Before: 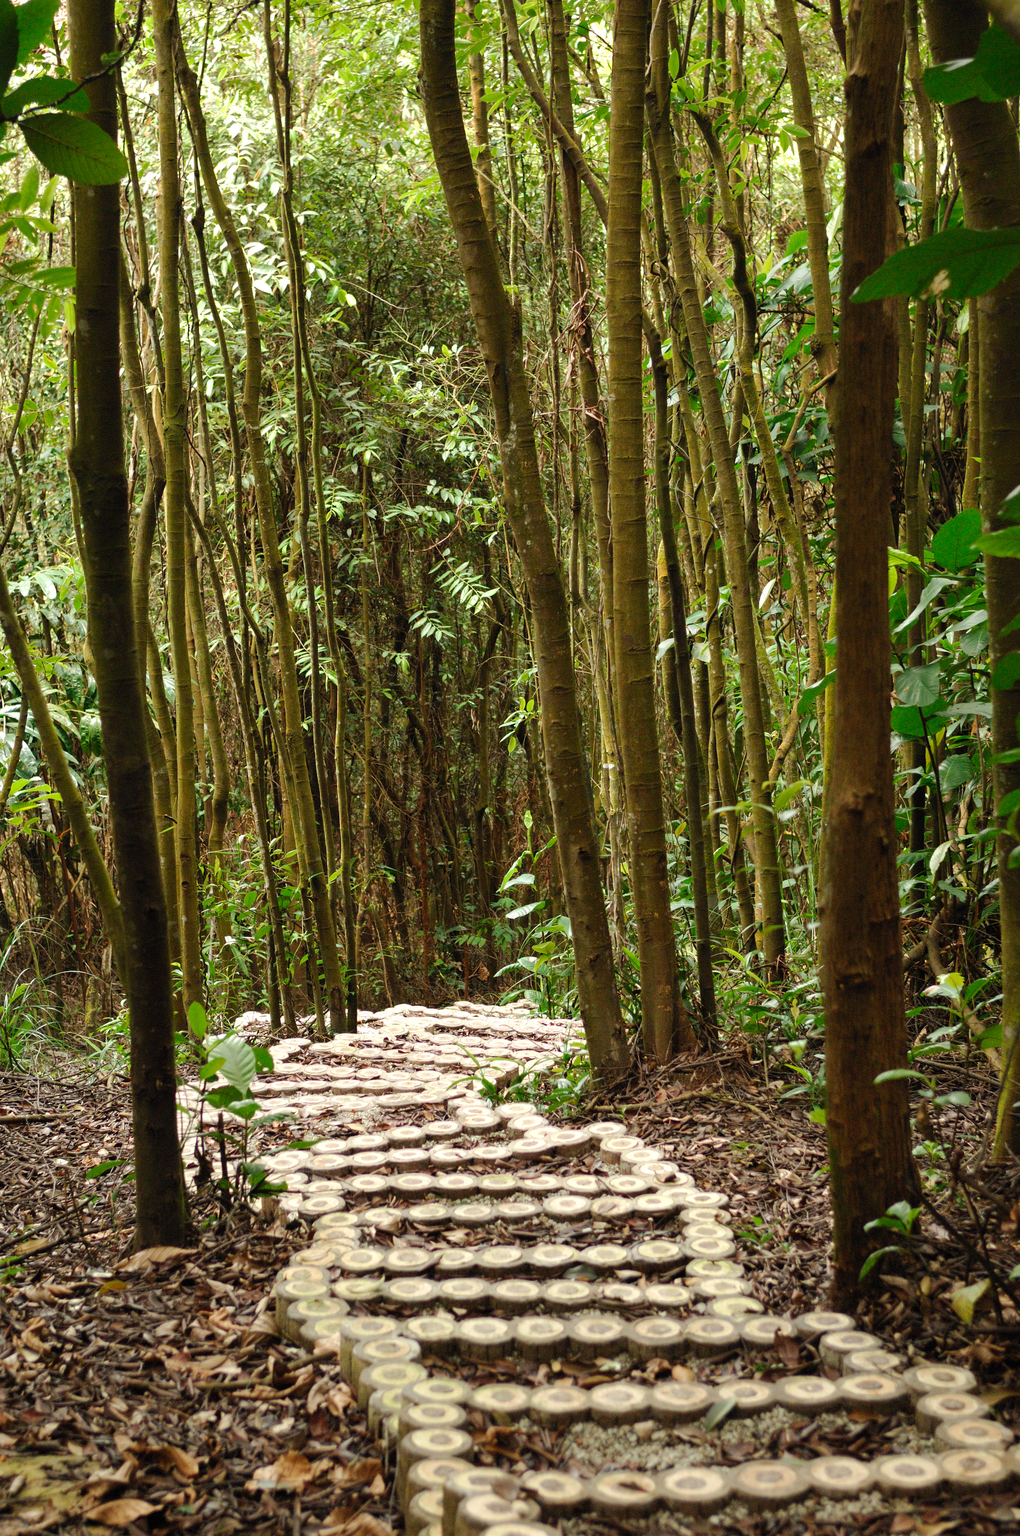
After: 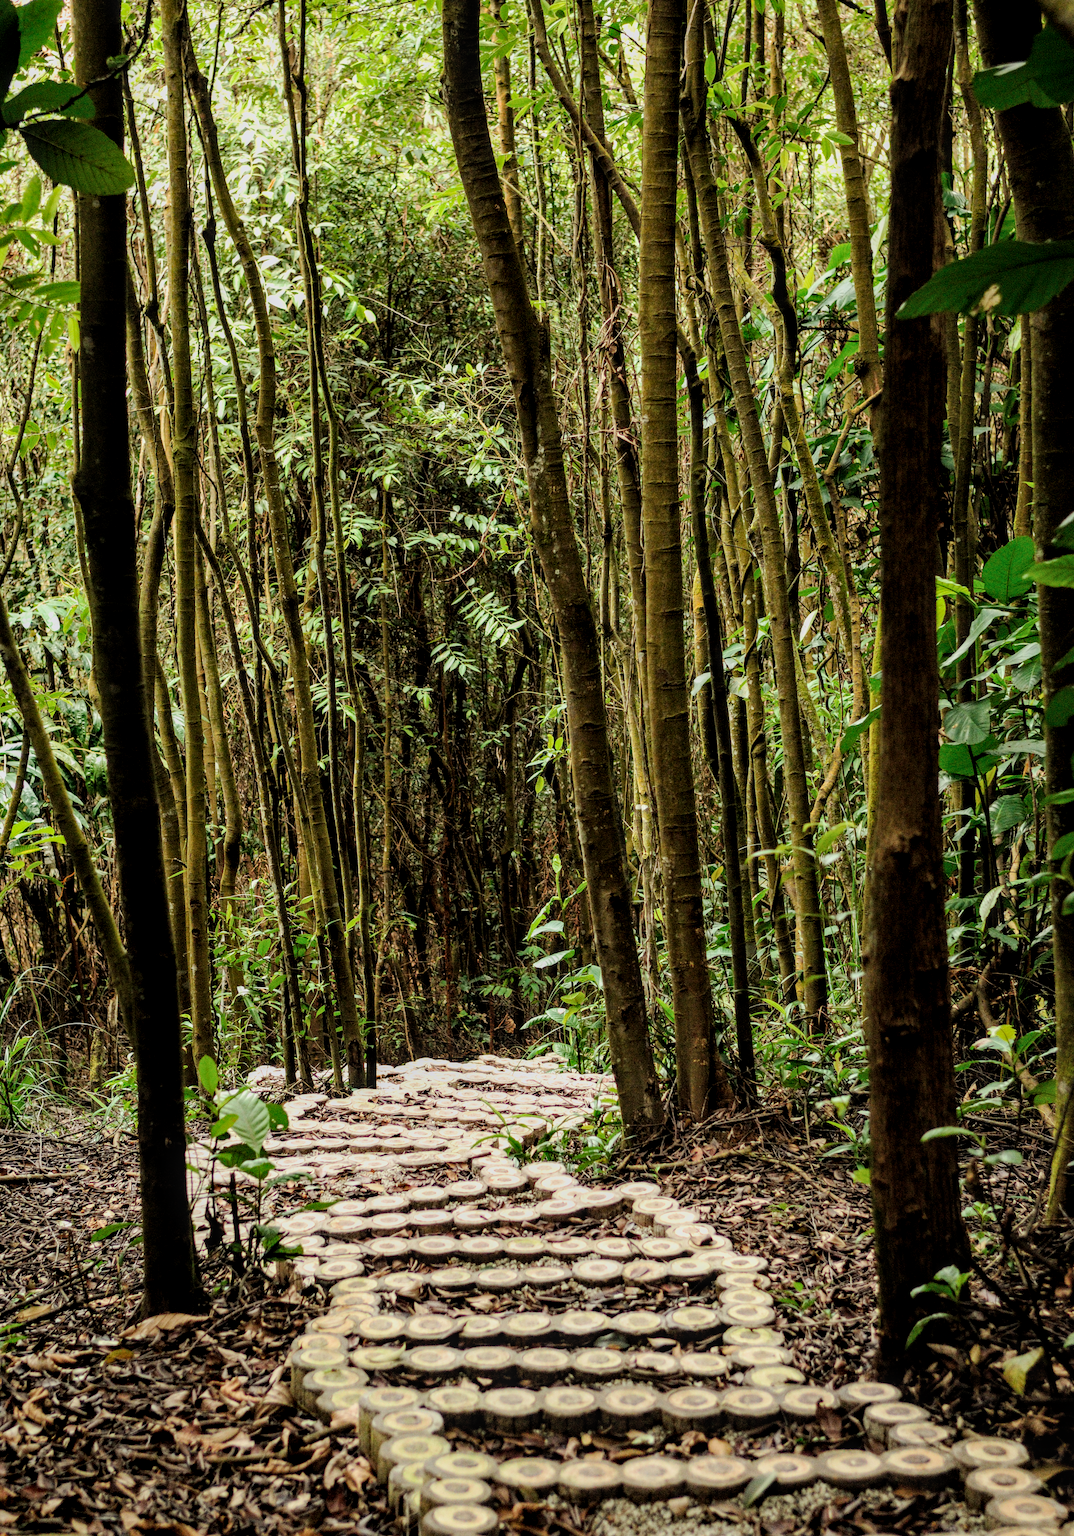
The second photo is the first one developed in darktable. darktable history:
haze removal: compatibility mode true, adaptive false
filmic rgb: black relative exposure -7.49 EV, white relative exposure 5 EV, hardness 3.31, contrast 1.297, color science v6 (2022)
local contrast: detail 130%
crop and rotate: top 0.012%, bottom 5.039%
